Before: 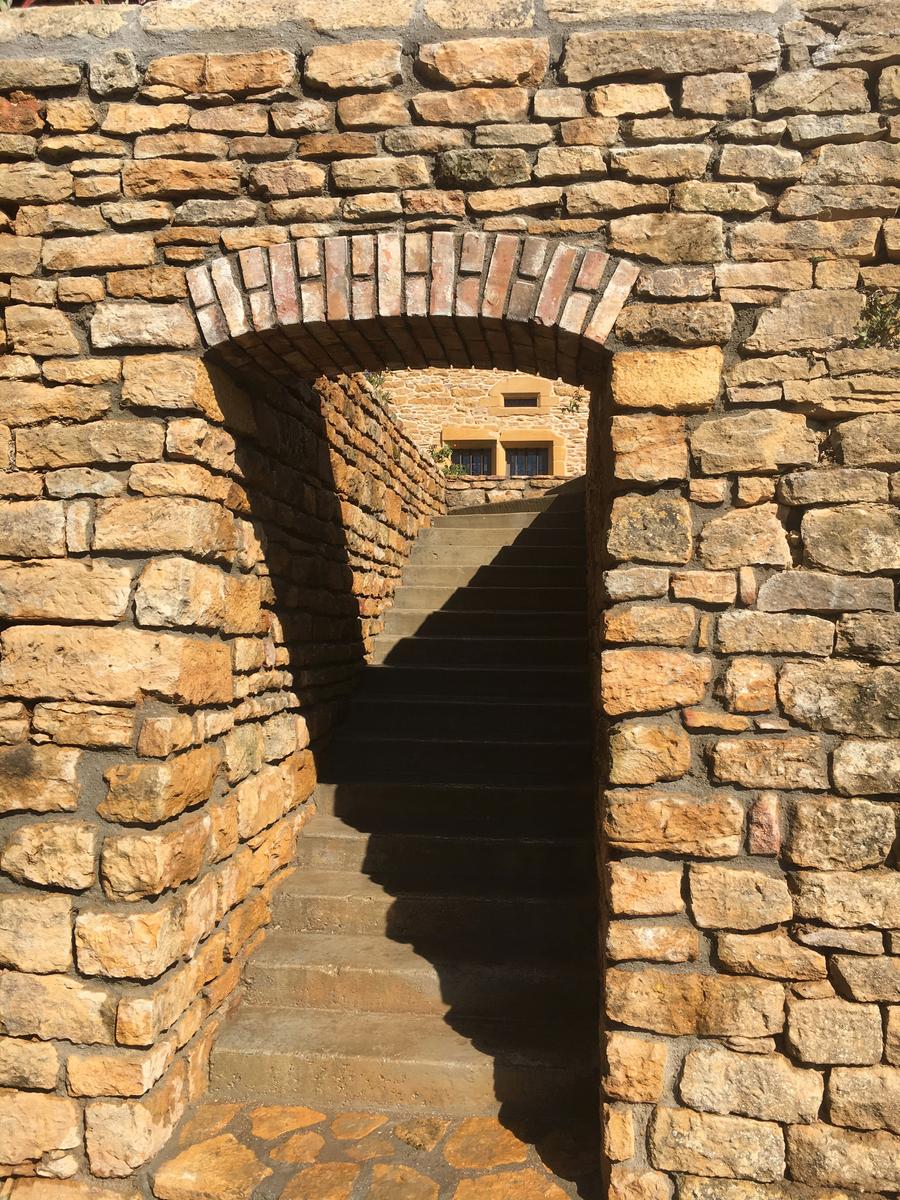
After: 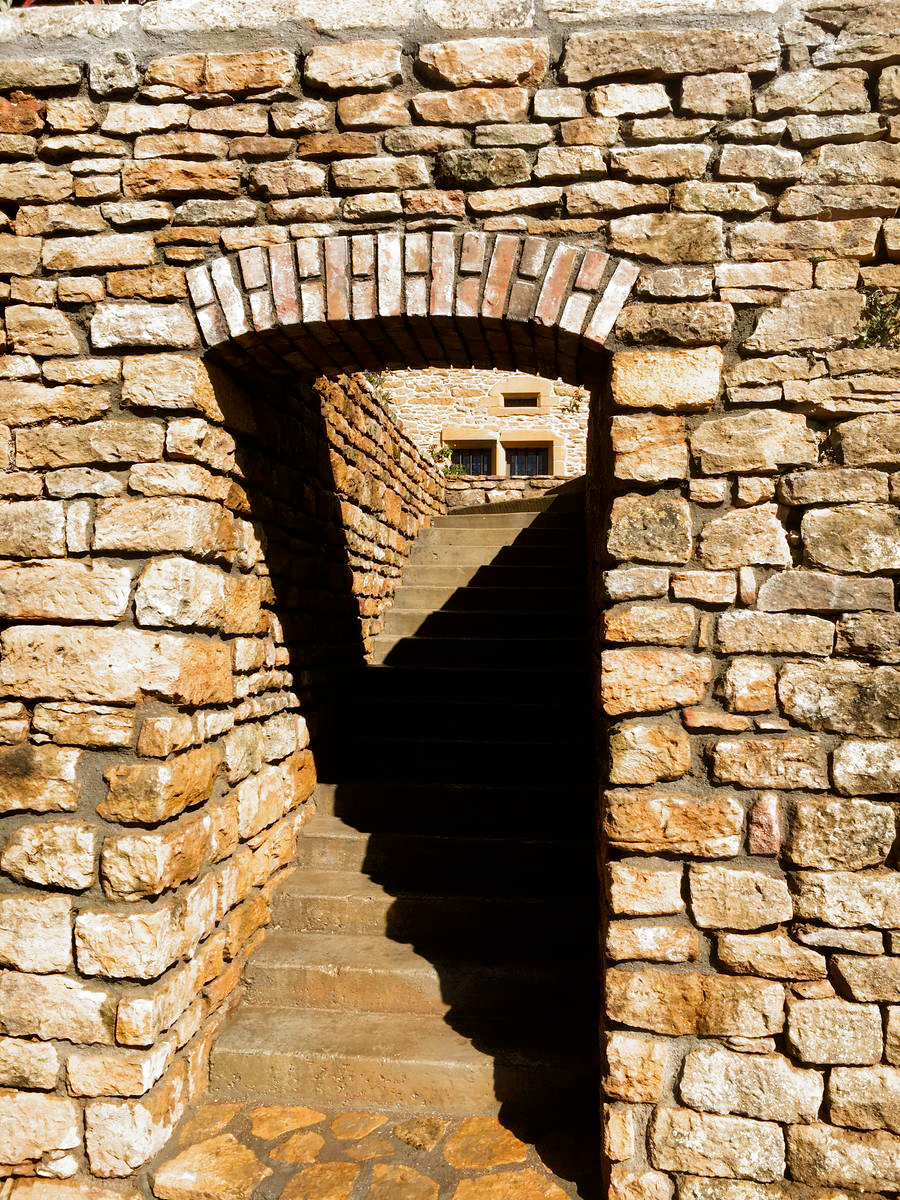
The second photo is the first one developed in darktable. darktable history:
filmic rgb: black relative exposure -8.2 EV, white relative exposure 2.2 EV, threshold 3 EV, hardness 7.11, latitude 75%, contrast 1.325, highlights saturation mix -2%, shadows ↔ highlights balance 30%, preserve chrominance no, color science v5 (2021), contrast in shadows safe, contrast in highlights safe, enable highlight reconstruction true
